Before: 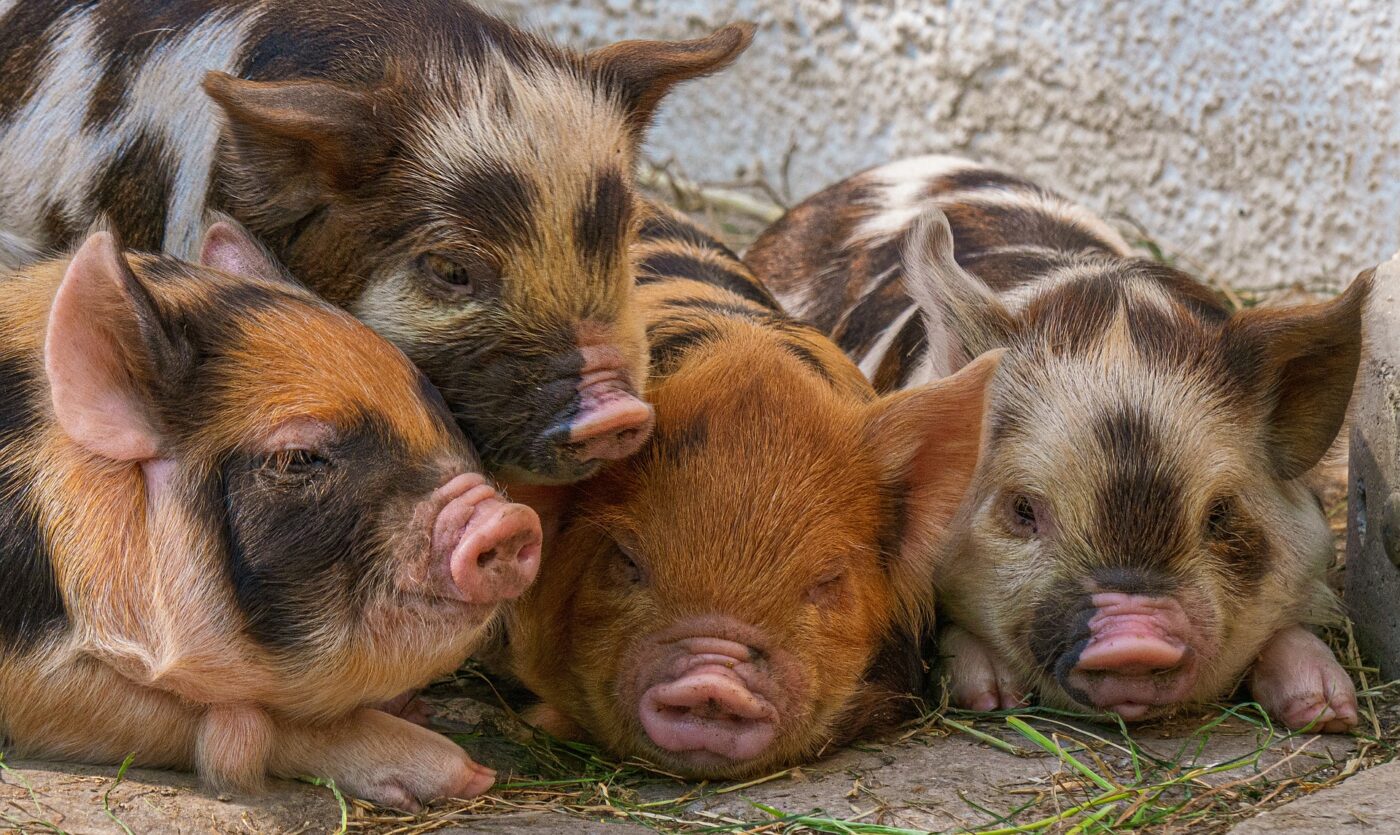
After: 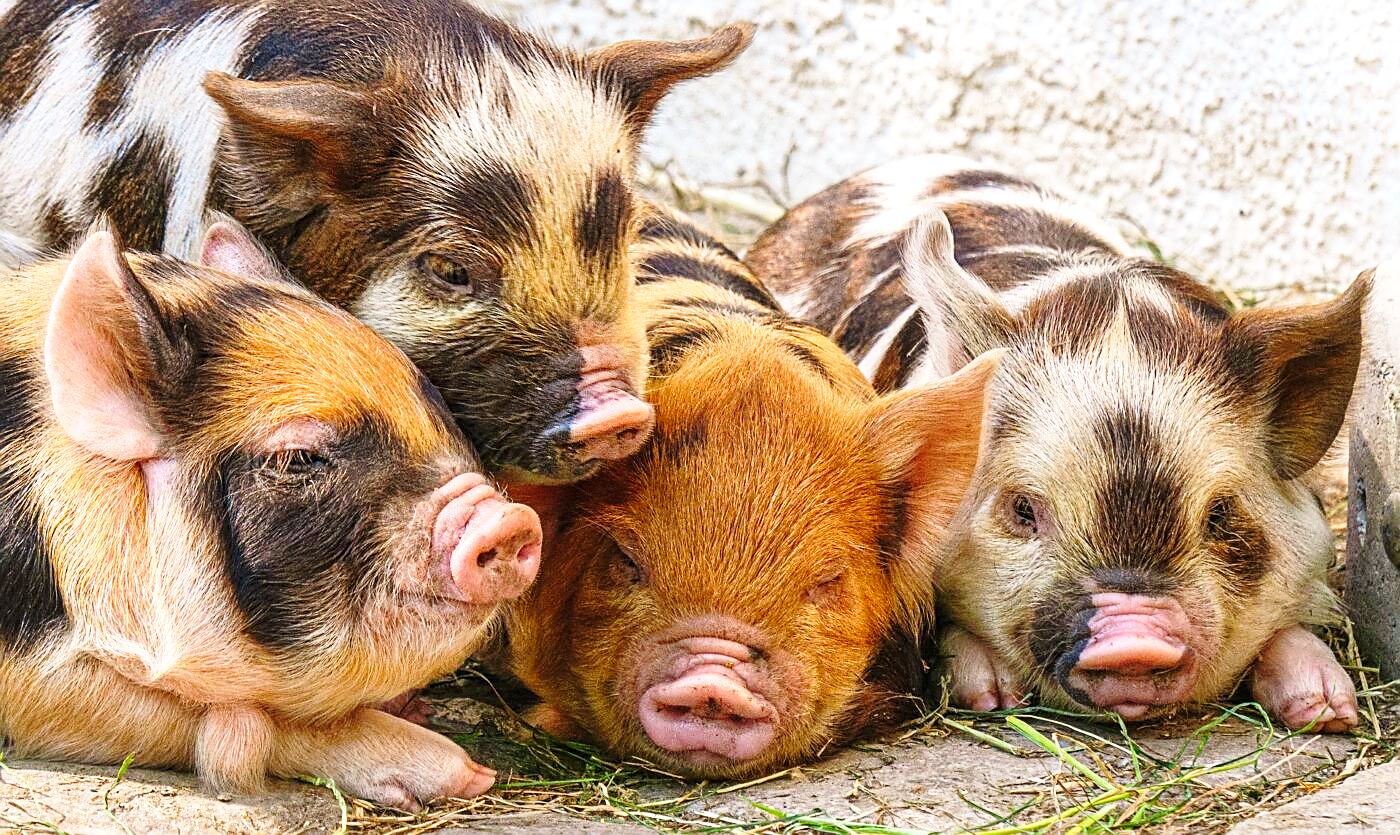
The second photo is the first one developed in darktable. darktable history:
exposure: exposure 0.574 EV, compensate highlight preservation false
base curve: curves: ch0 [(0, 0) (0.036, 0.037) (0.121, 0.228) (0.46, 0.76) (0.859, 0.983) (1, 1)], preserve colors none
sharpen: on, module defaults
